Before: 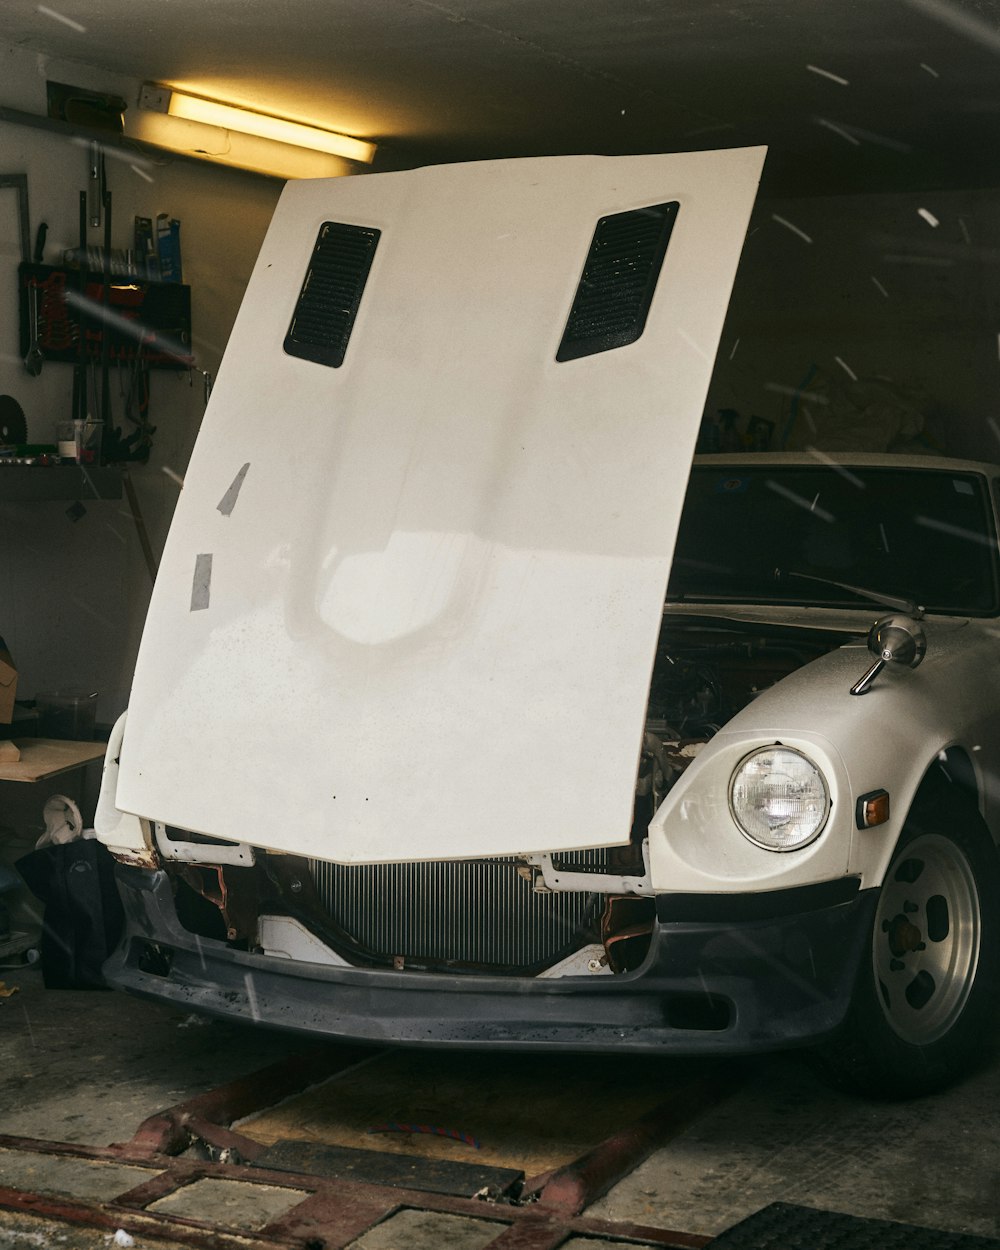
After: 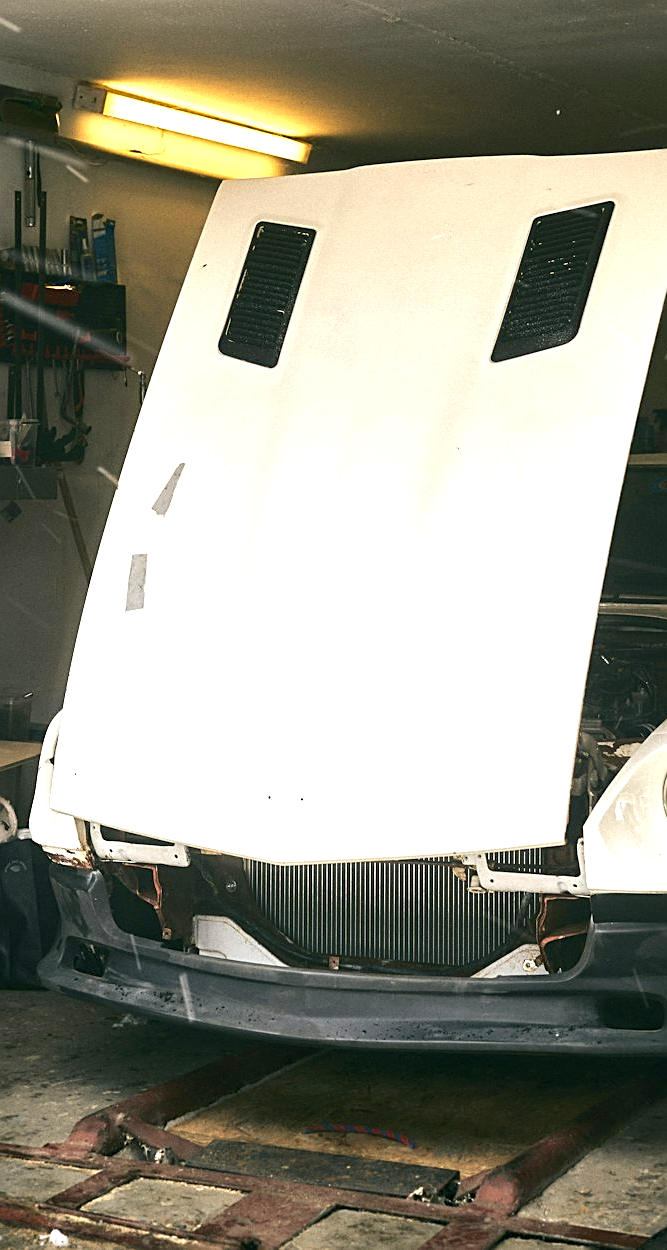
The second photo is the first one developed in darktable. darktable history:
tone equalizer: edges refinement/feathering 500, mask exposure compensation -1.57 EV, preserve details no
exposure: black level correction 0, exposure 1.098 EV, compensate highlight preservation false
crop and rotate: left 6.575%, right 26.715%
sharpen: on, module defaults
